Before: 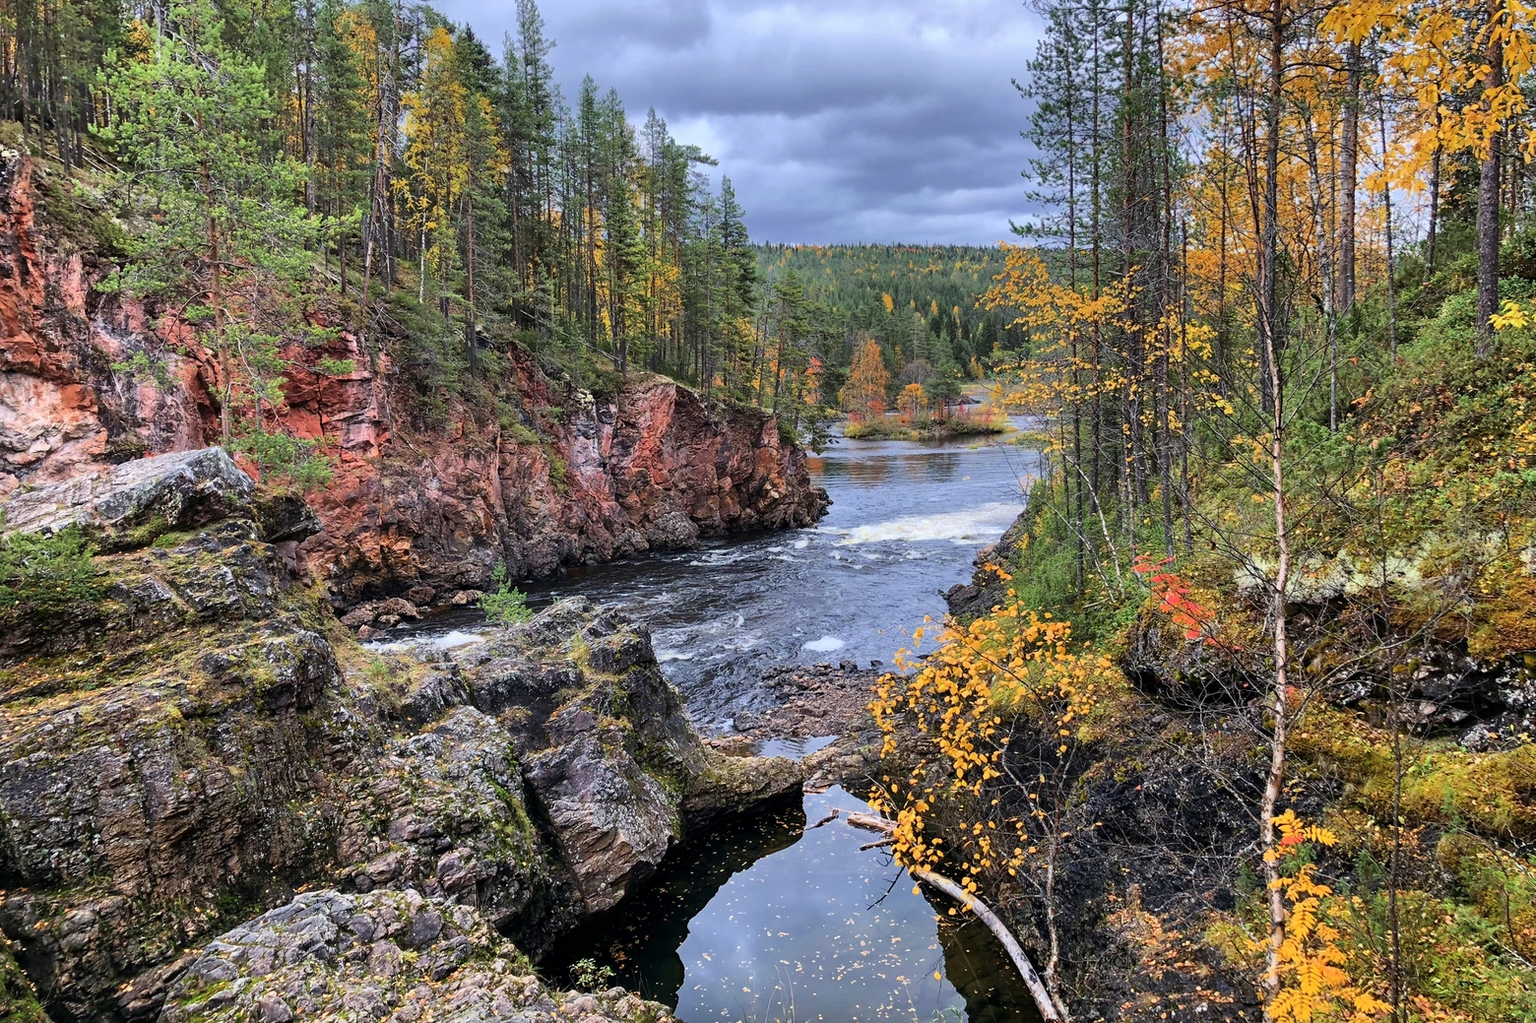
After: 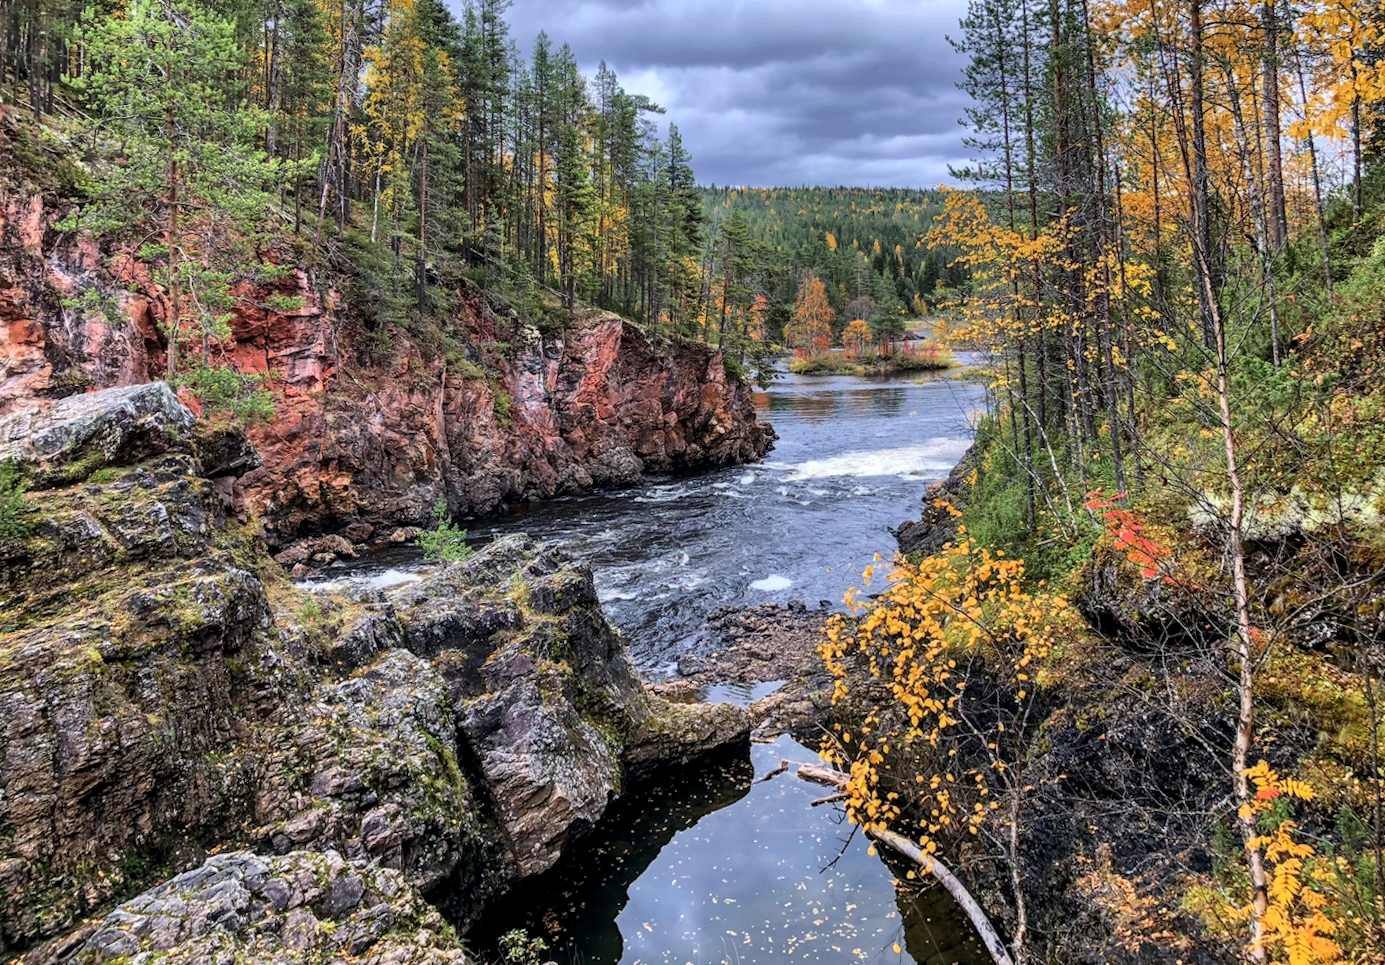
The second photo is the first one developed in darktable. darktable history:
local contrast: detail 130%
crop and rotate: angle -1.69°
rotate and perspective: rotation -1.68°, lens shift (vertical) -0.146, crop left 0.049, crop right 0.912, crop top 0.032, crop bottom 0.96
